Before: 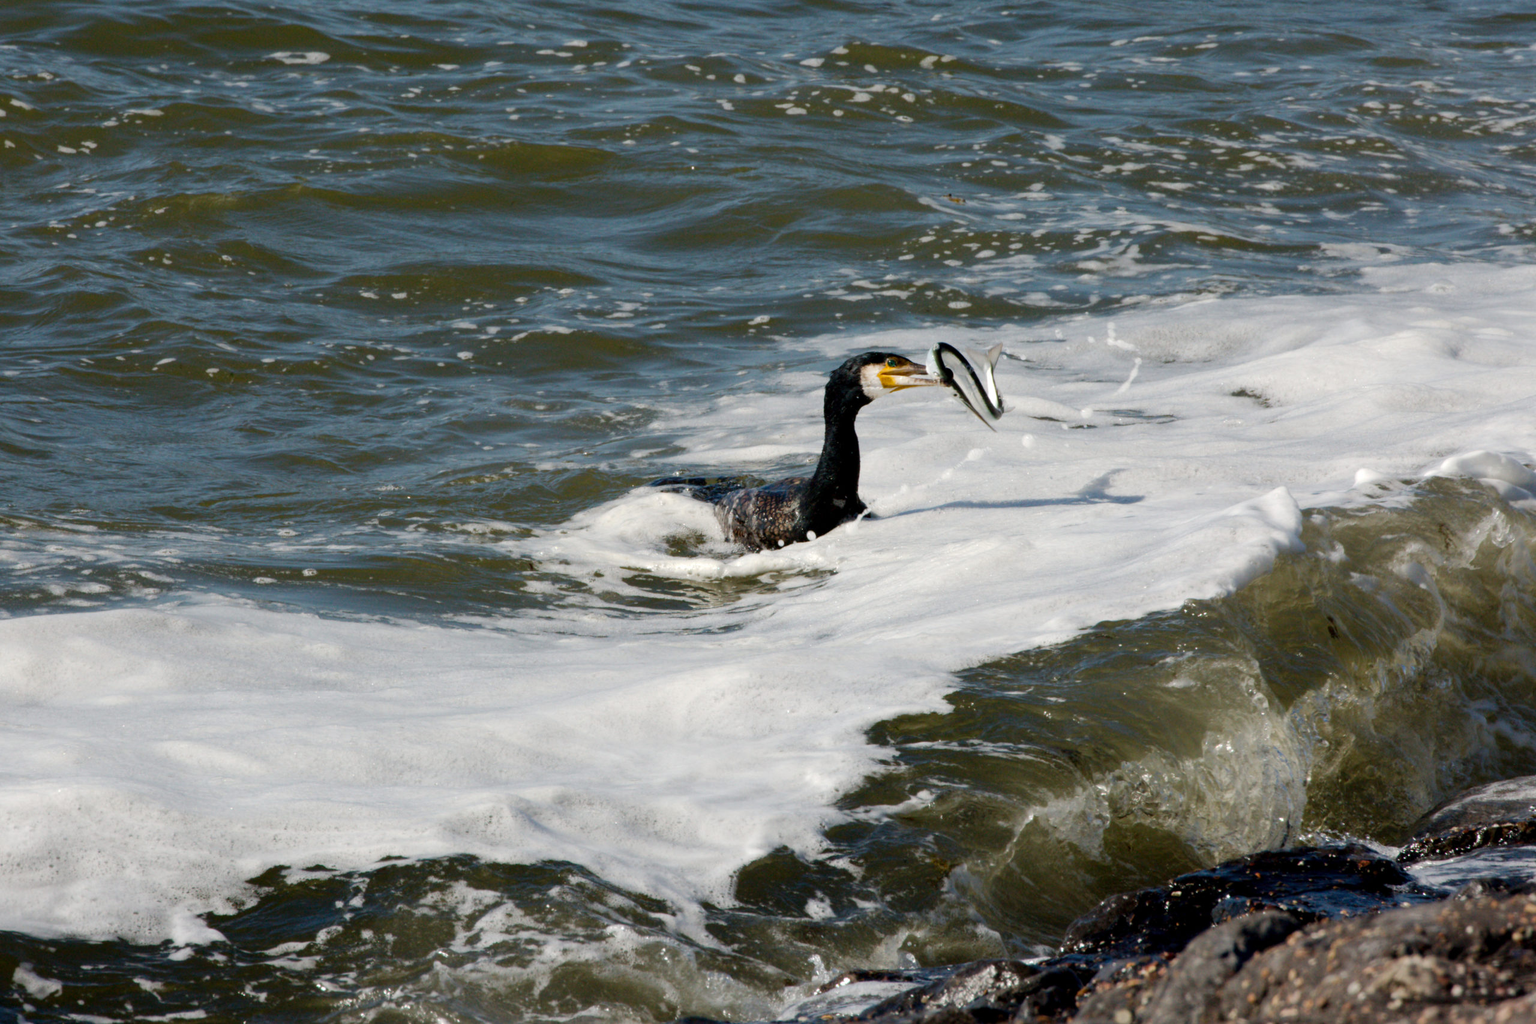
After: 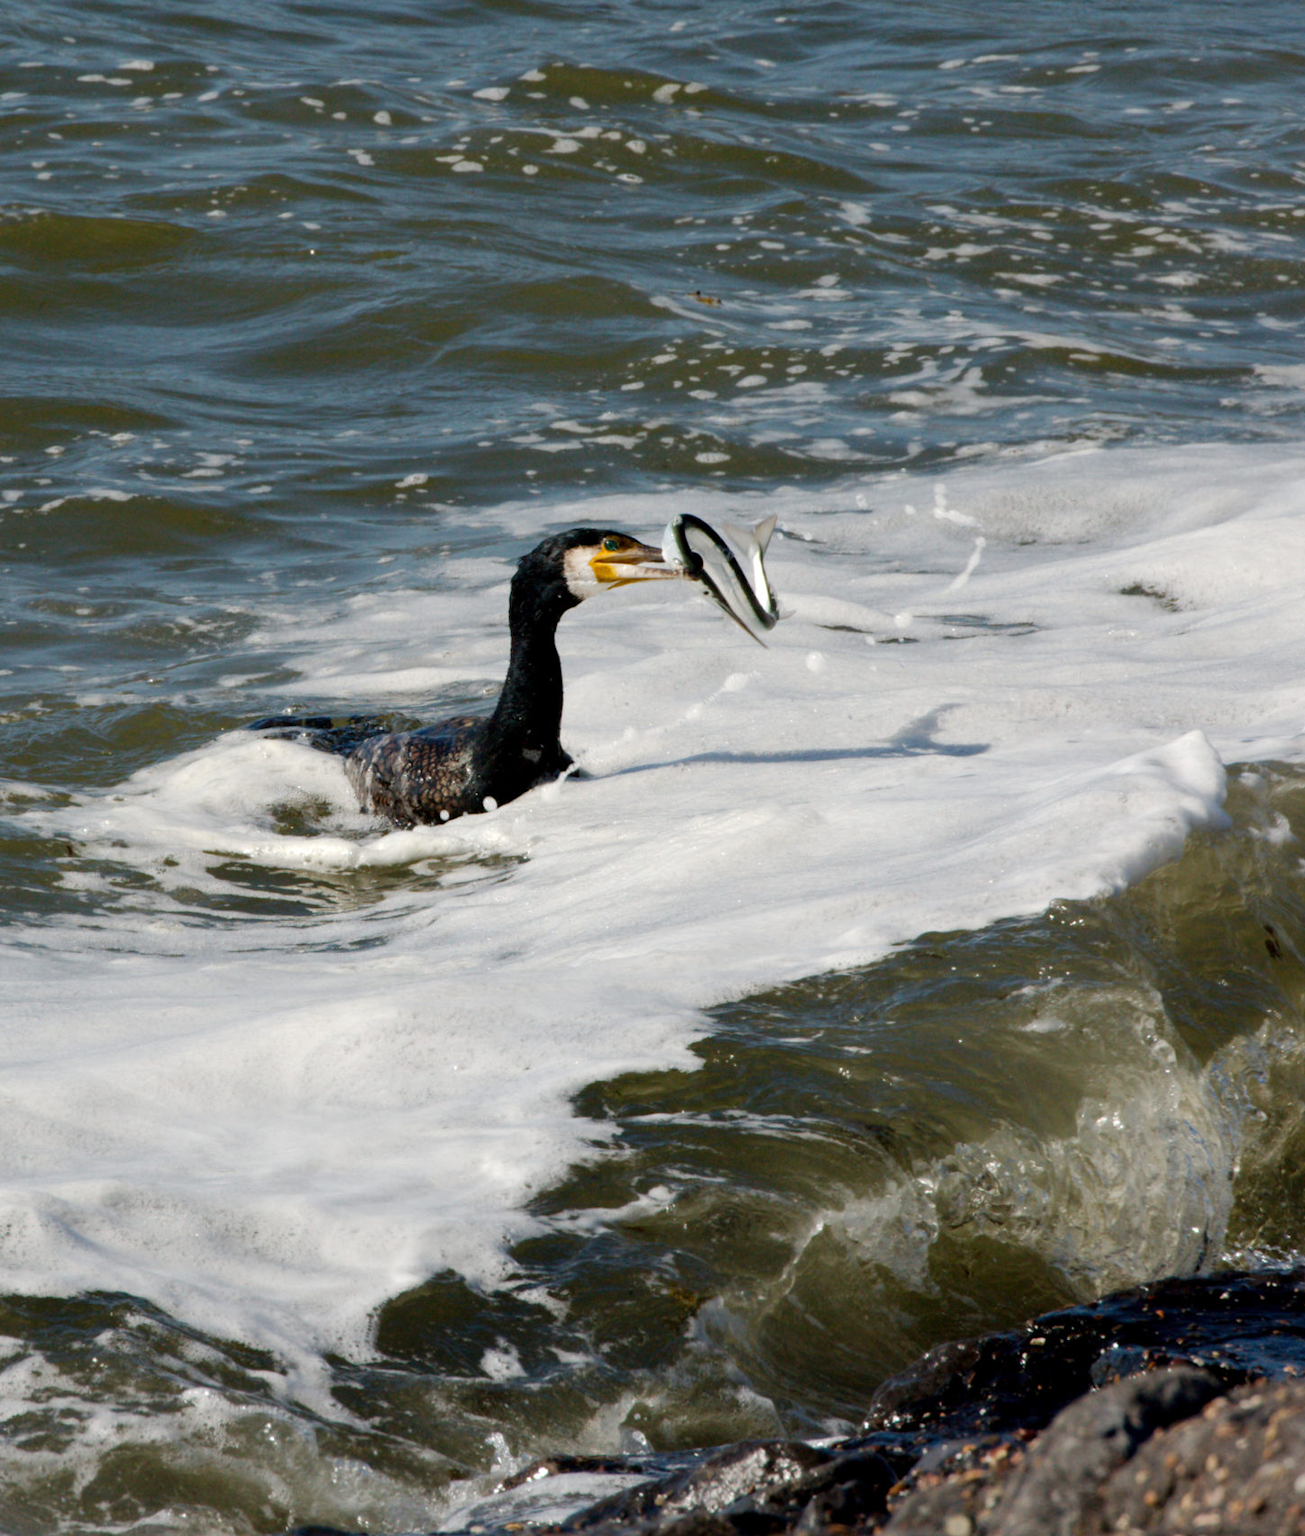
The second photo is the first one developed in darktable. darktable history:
crop: left 31.601%, top 0.015%, right 11.736%
